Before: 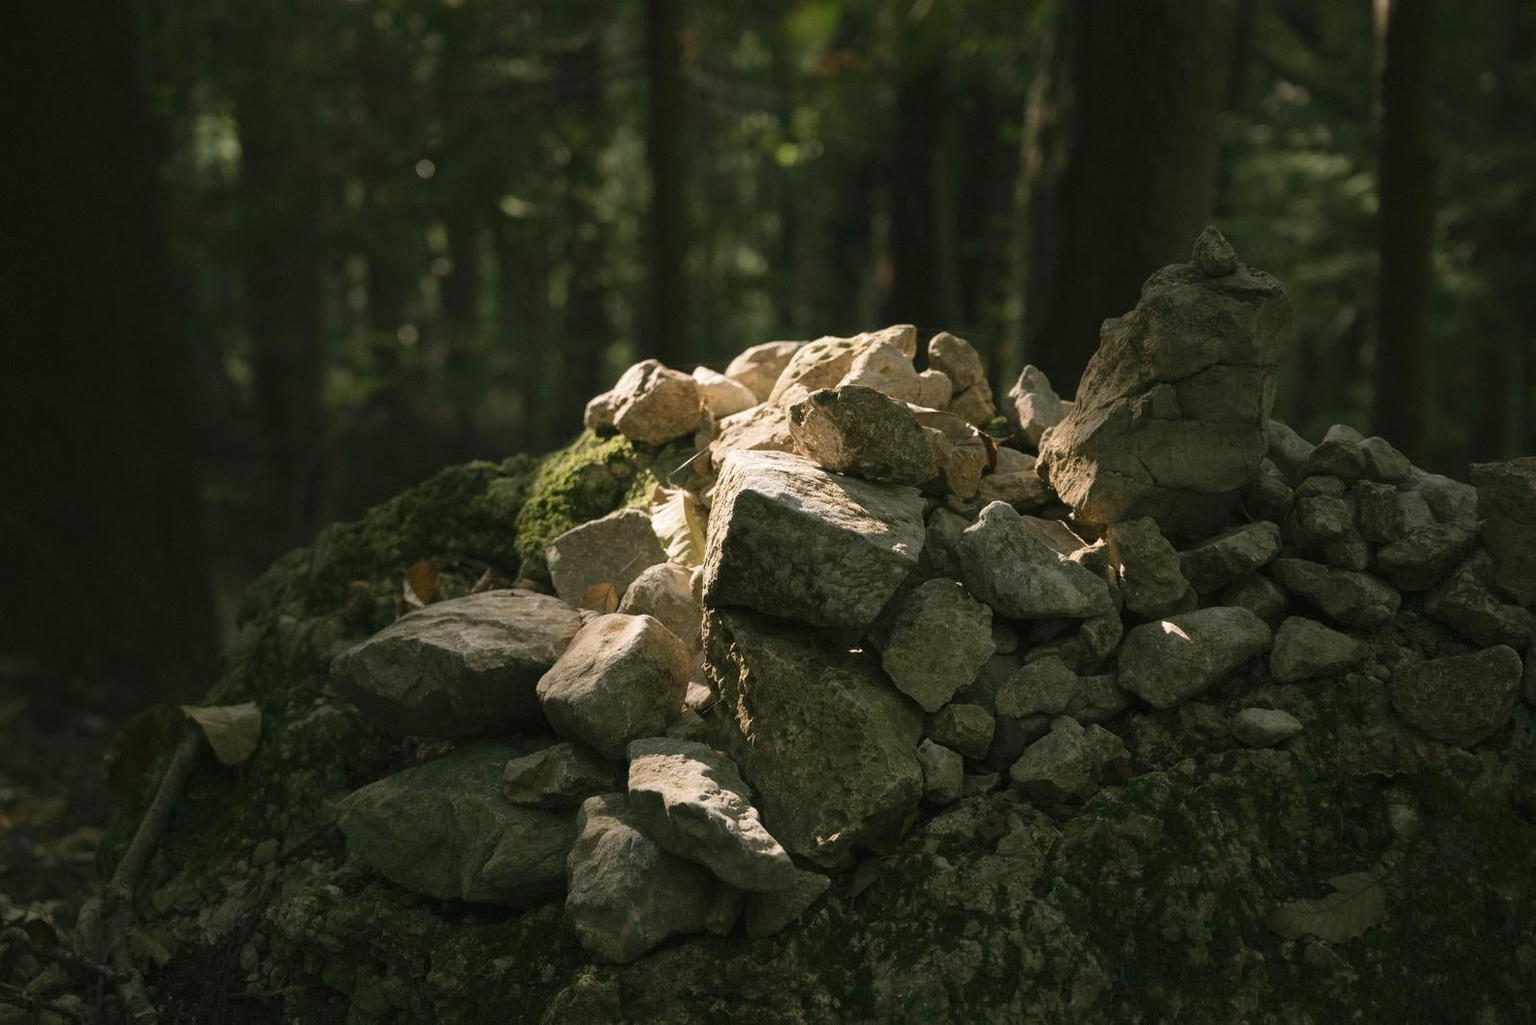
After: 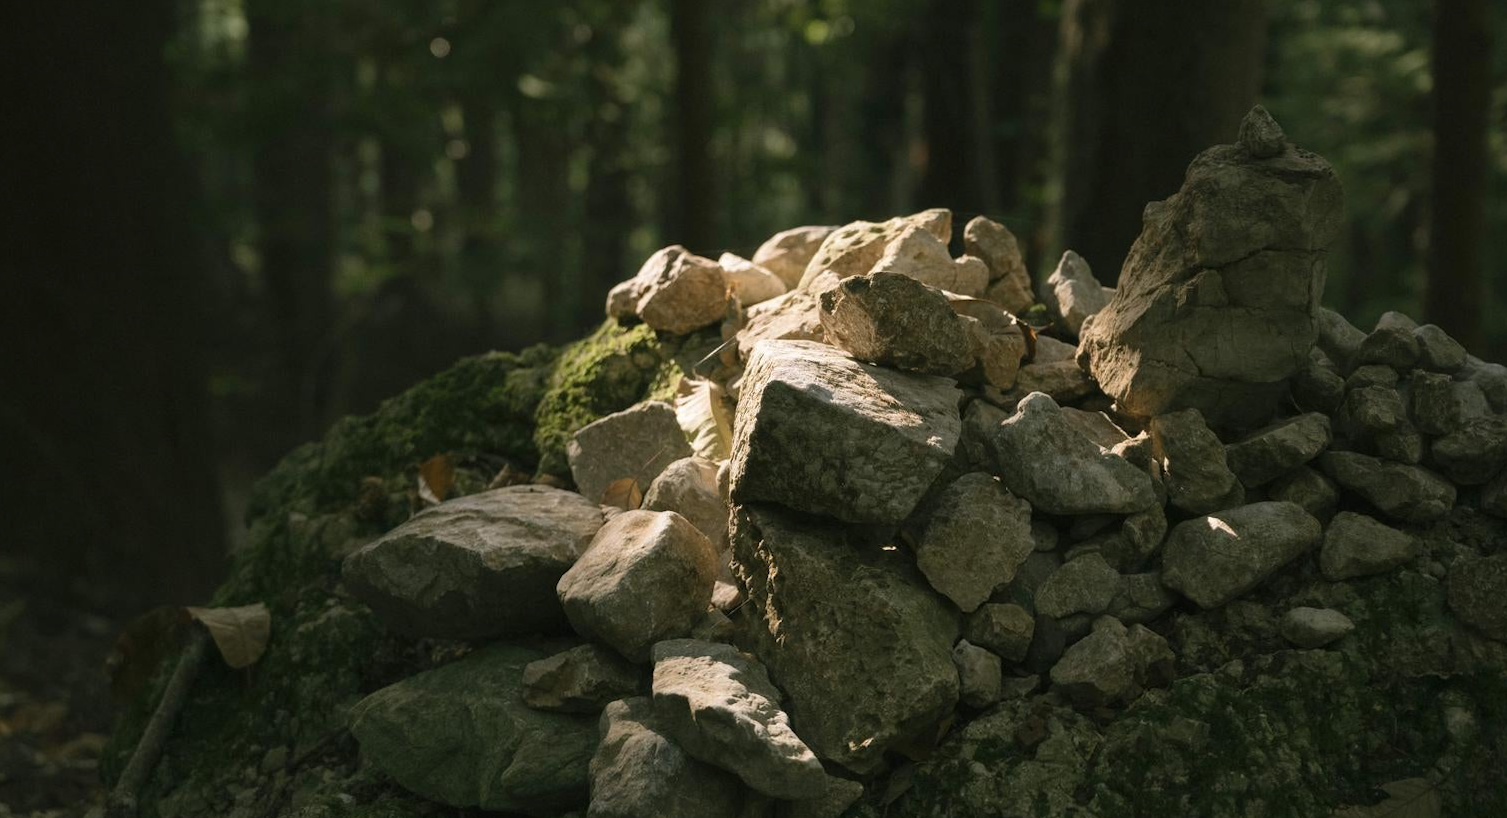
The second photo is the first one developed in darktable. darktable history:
crop and rotate: angle 0.115°, top 11.993%, right 5.464%, bottom 11.069%
